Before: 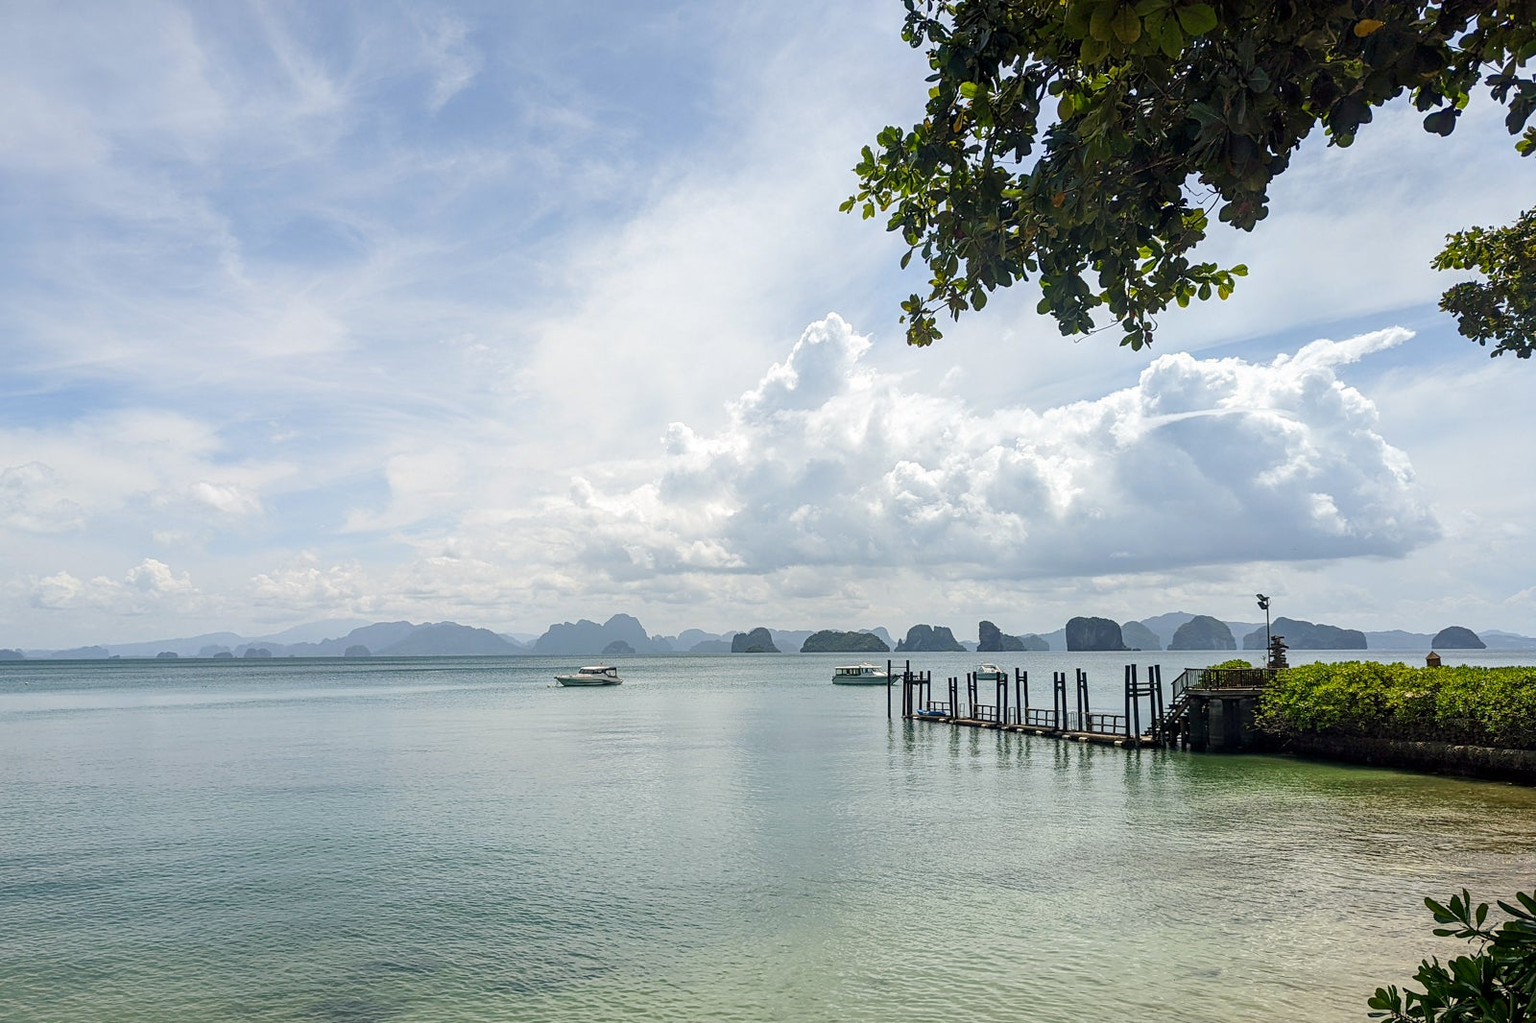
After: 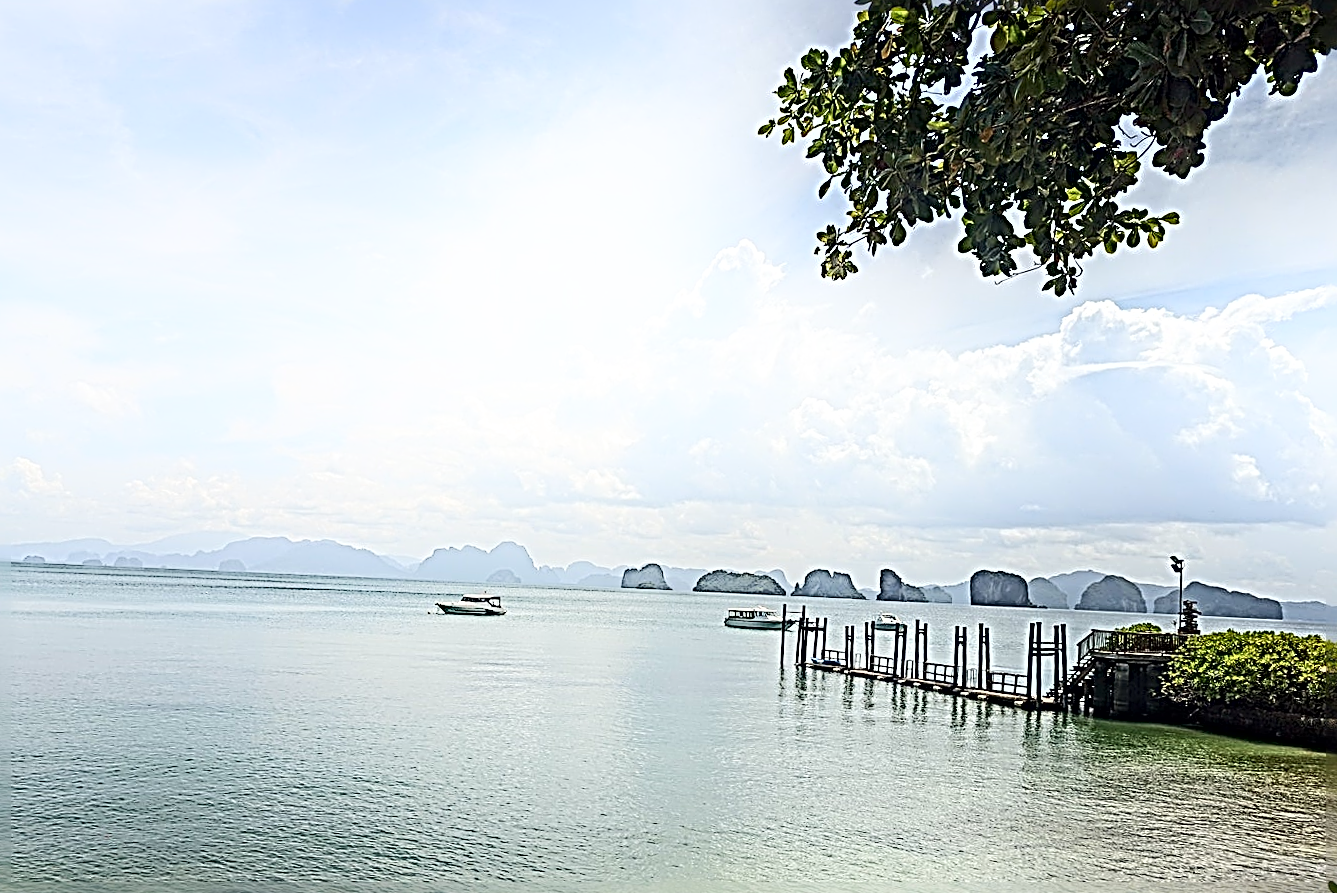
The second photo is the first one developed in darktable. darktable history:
shadows and highlights: shadows -21.58, highlights 98.58, soften with gaussian
crop and rotate: angle -3.06°, left 5.058%, top 5.185%, right 4.775%, bottom 4.416%
sharpen: radius 4.034, amount 1.986
